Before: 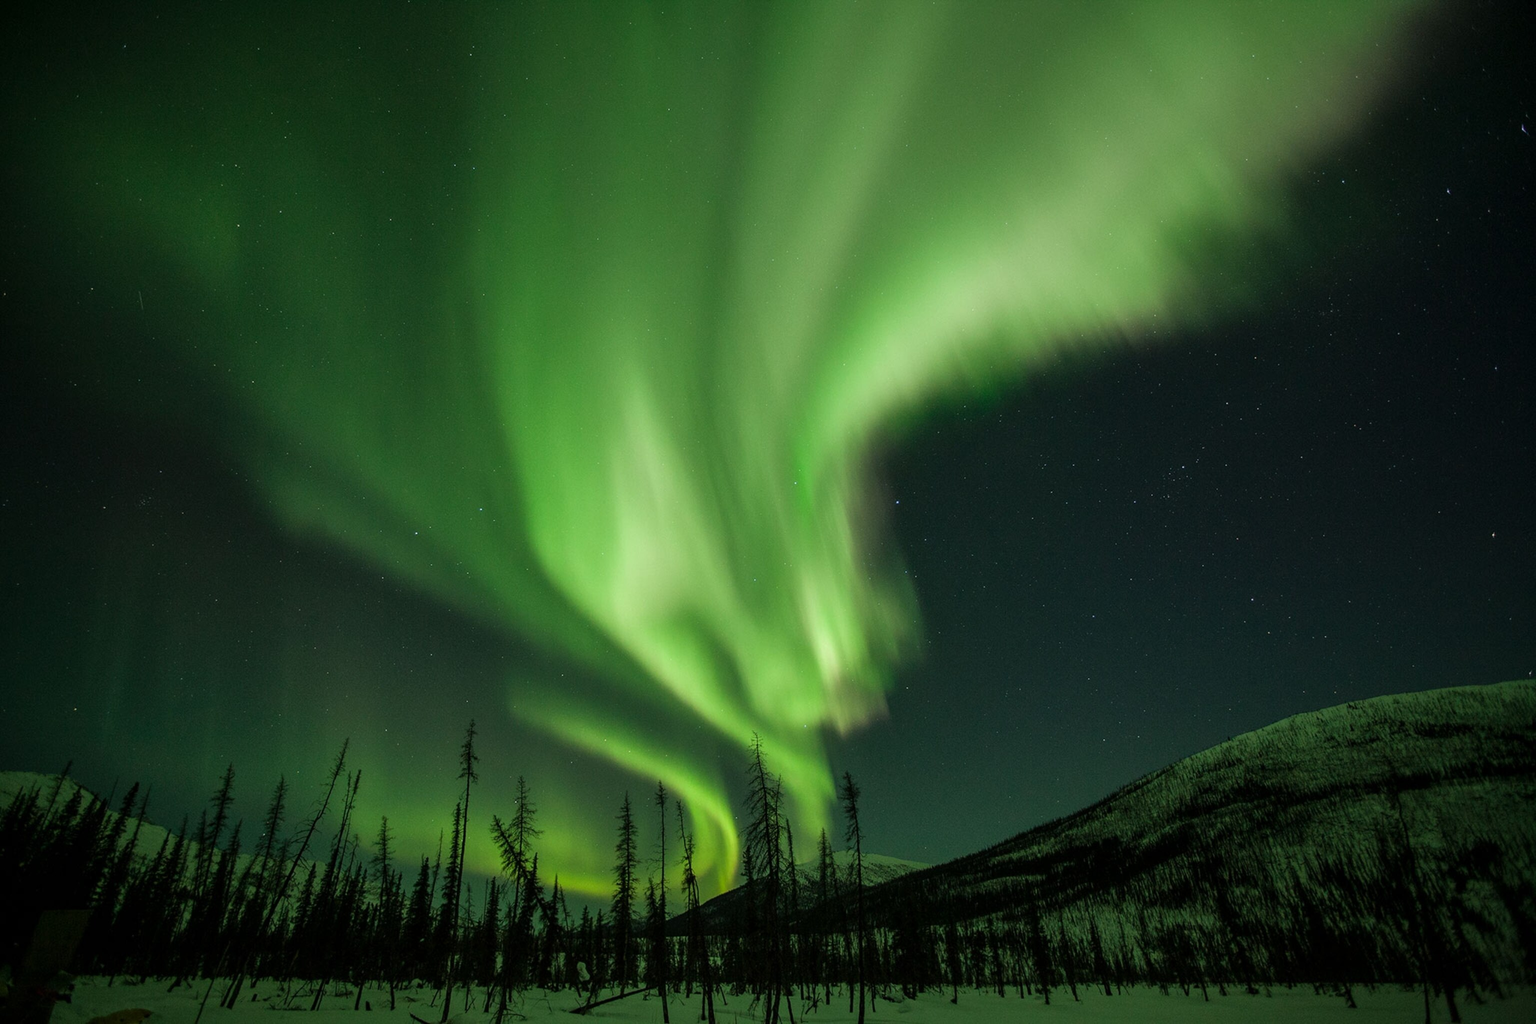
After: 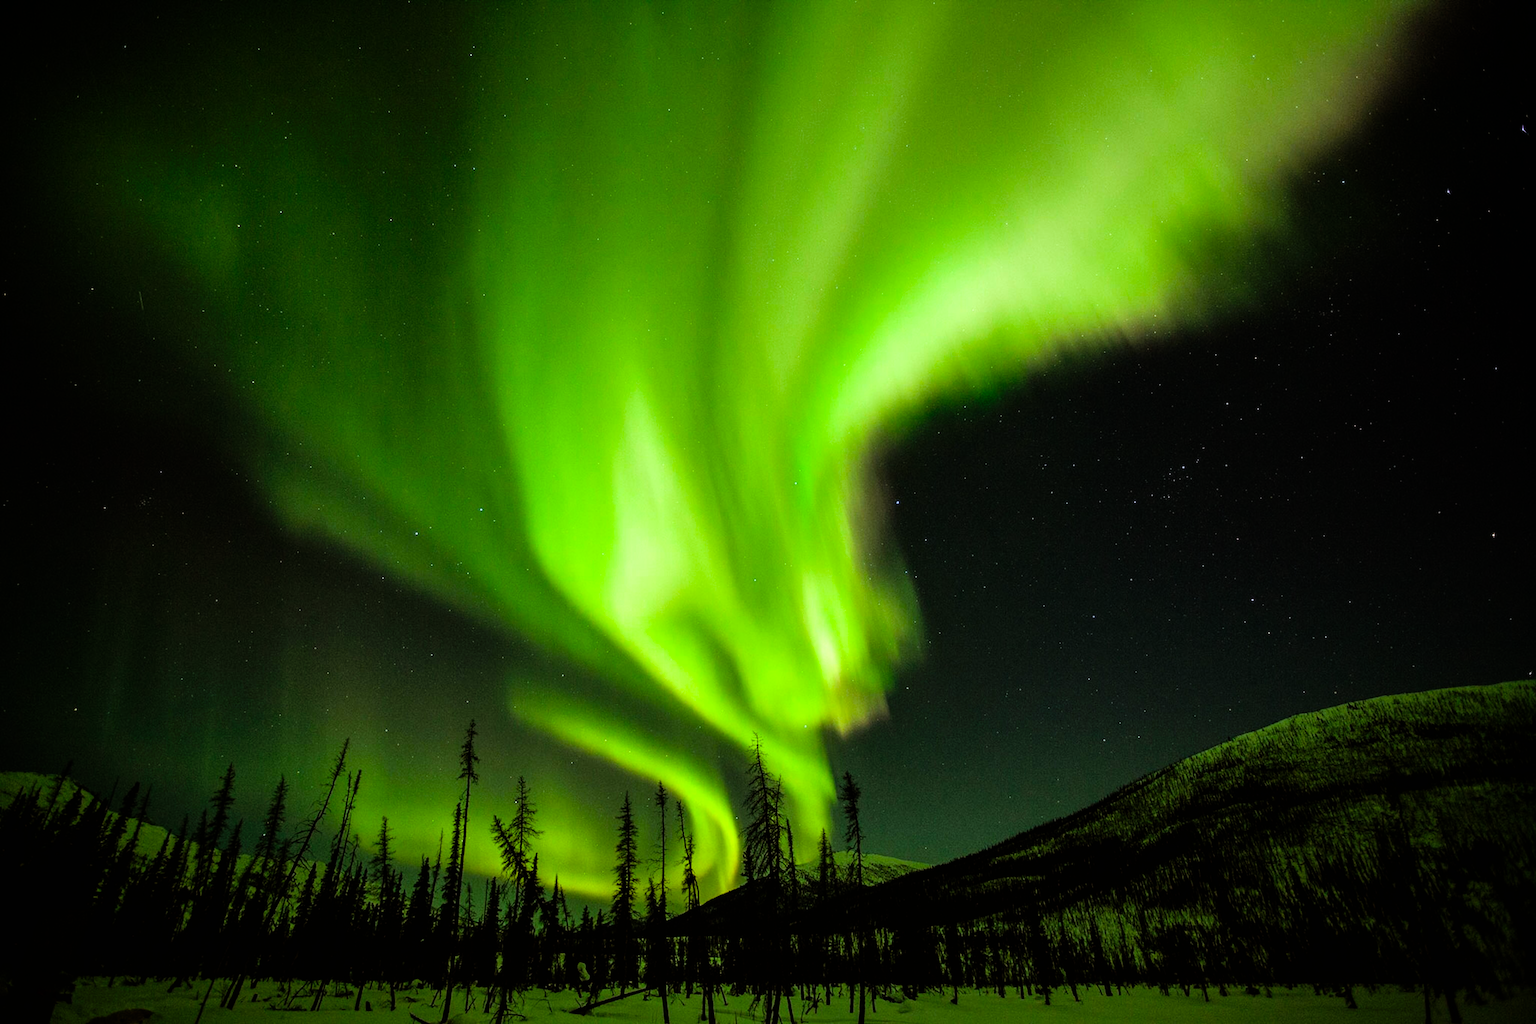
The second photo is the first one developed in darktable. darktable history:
white balance: red 0.967, blue 1.049
rgb levels: mode RGB, independent channels, levels [[0, 0.5, 1], [0, 0.521, 1], [0, 0.536, 1]]
color balance rgb: perceptual saturation grading › global saturation 30%, global vibrance 20%
filmic rgb: black relative exposure -8.54 EV, white relative exposure 5.52 EV, hardness 3.39, contrast 1.016
levels: levels [0, 0.374, 0.749]
